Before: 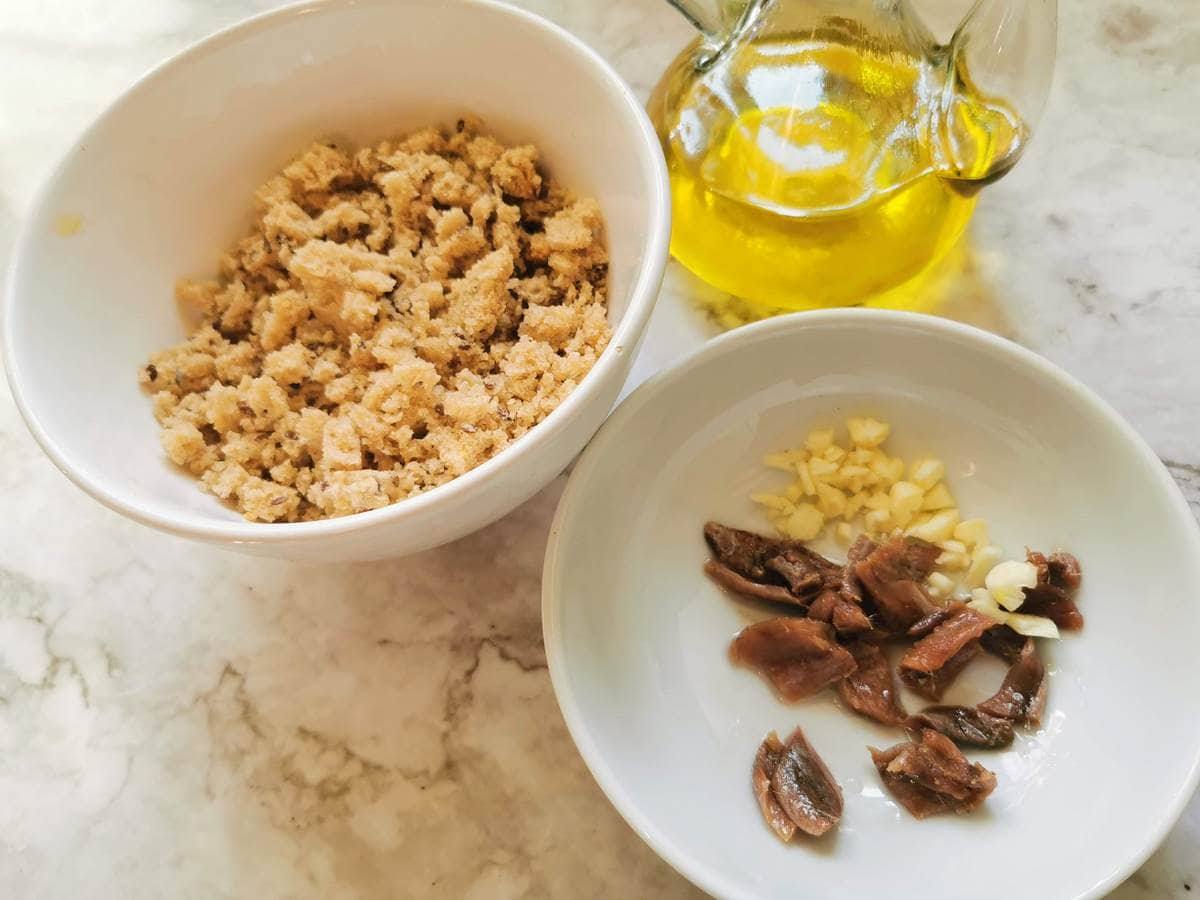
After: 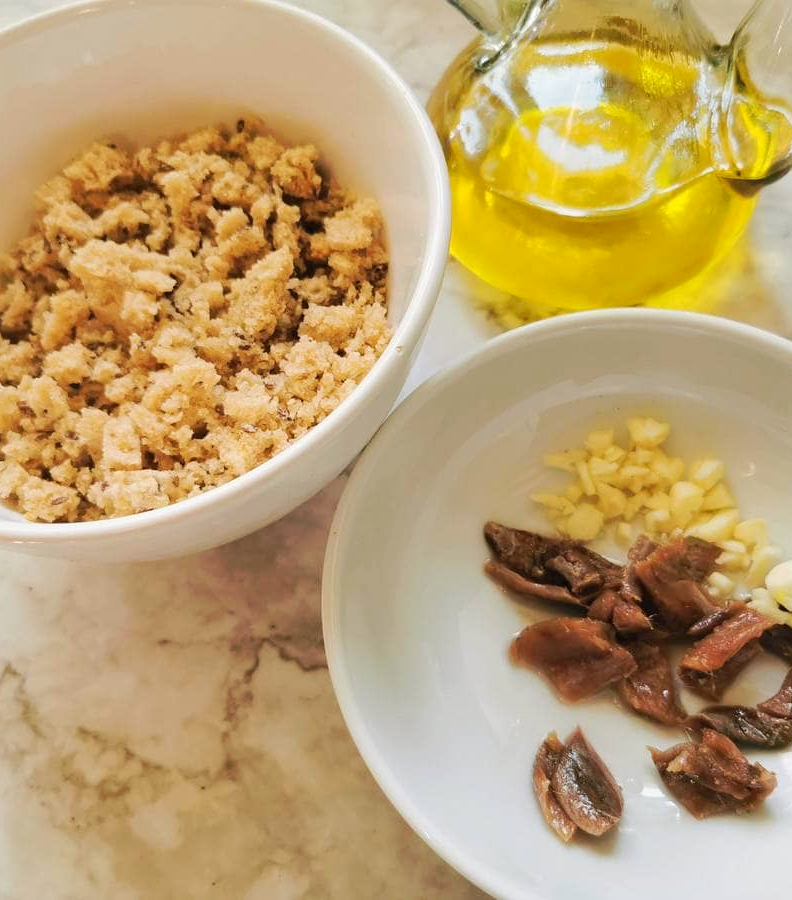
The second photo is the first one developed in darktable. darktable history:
tone curve: curves: ch0 [(0, 0) (0.003, 0.003) (0.011, 0.011) (0.025, 0.025) (0.044, 0.044) (0.069, 0.069) (0.1, 0.099) (0.136, 0.135) (0.177, 0.177) (0.224, 0.224) (0.277, 0.276) (0.335, 0.334) (0.399, 0.398) (0.468, 0.467) (0.543, 0.565) (0.623, 0.641) (0.709, 0.723) (0.801, 0.81) (0.898, 0.902) (1, 1)], preserve colors none
crop and rotate: left 18.342%, right 15.633%
